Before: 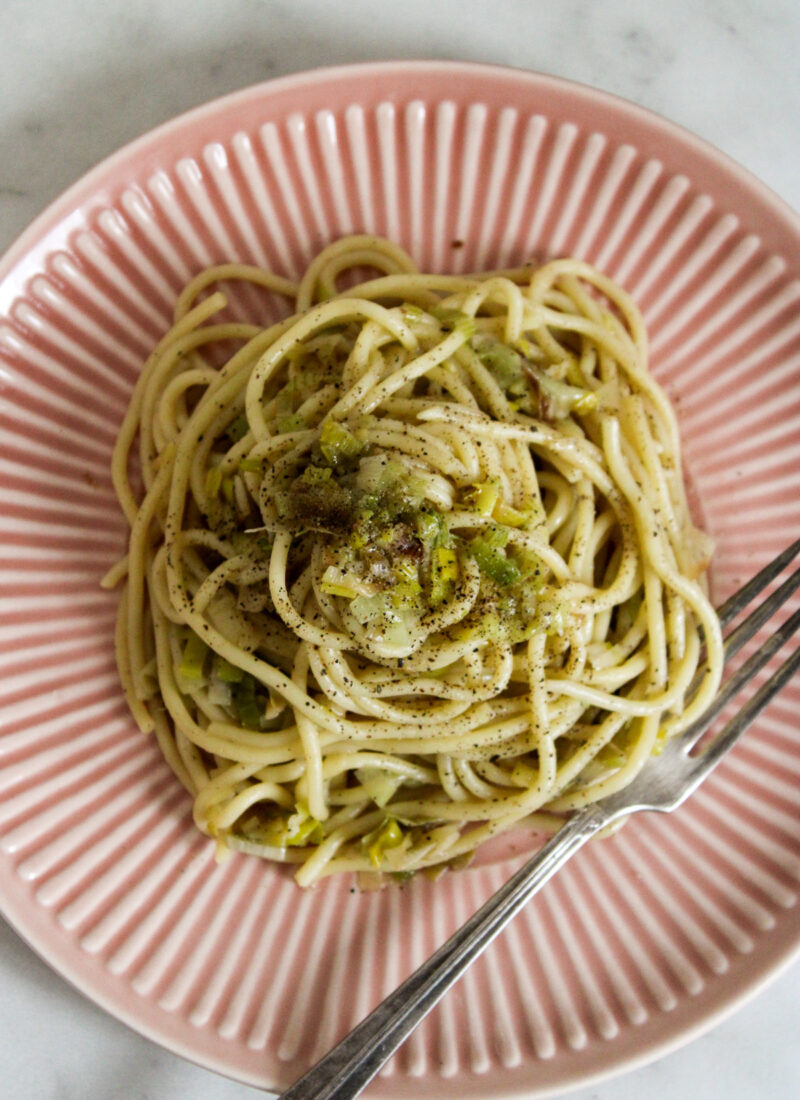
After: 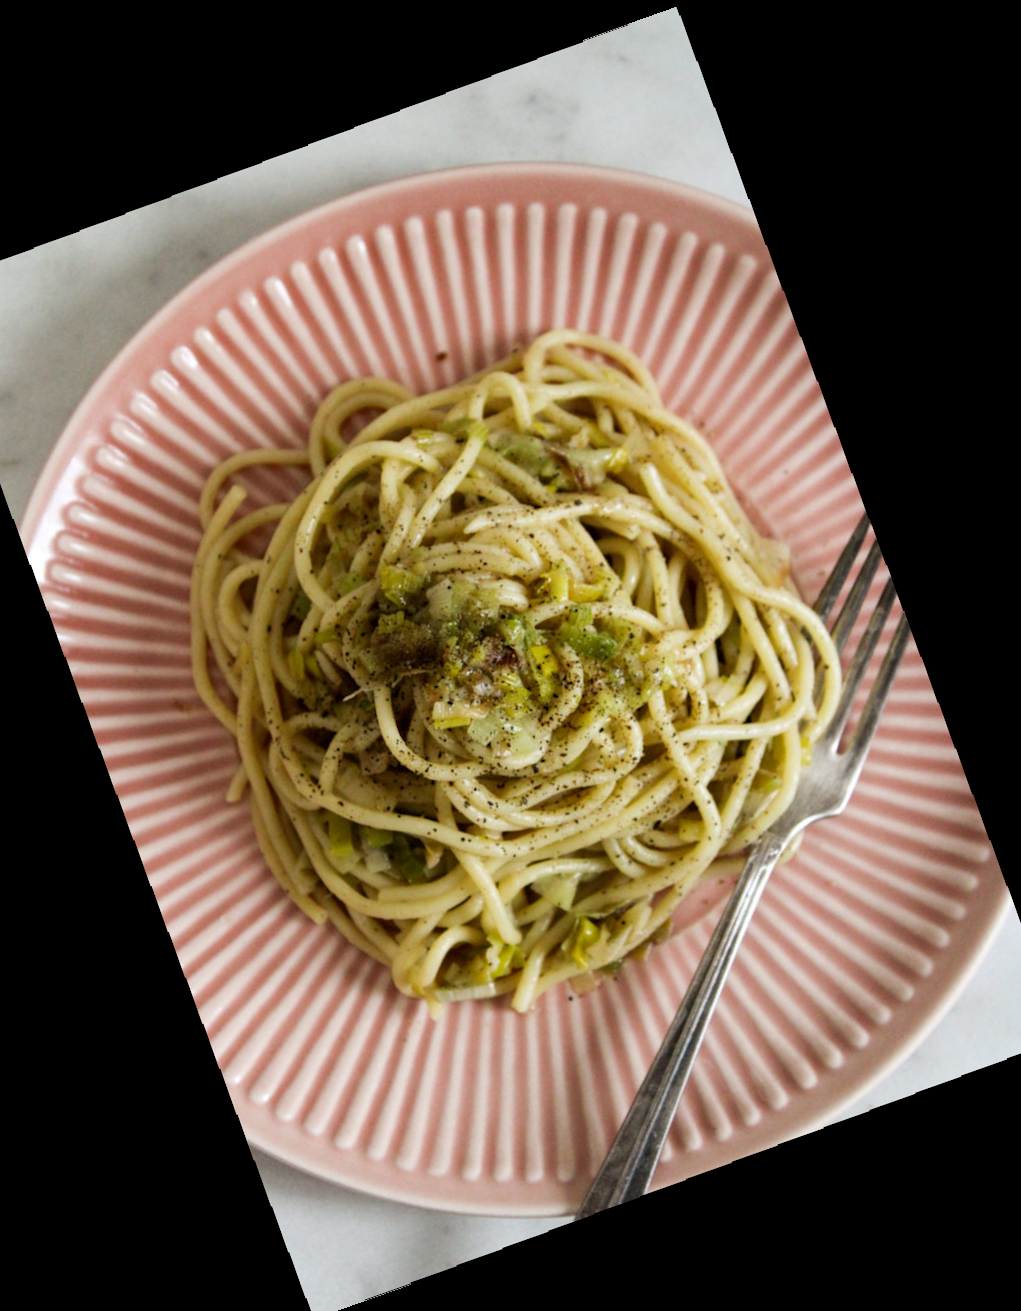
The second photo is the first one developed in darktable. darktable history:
crop and rotate: angle 19.43°, left 6.812%, right 4.125%, bottom 1.087%
rotate and perspective: rotation -1.17°, automatic cropping off
